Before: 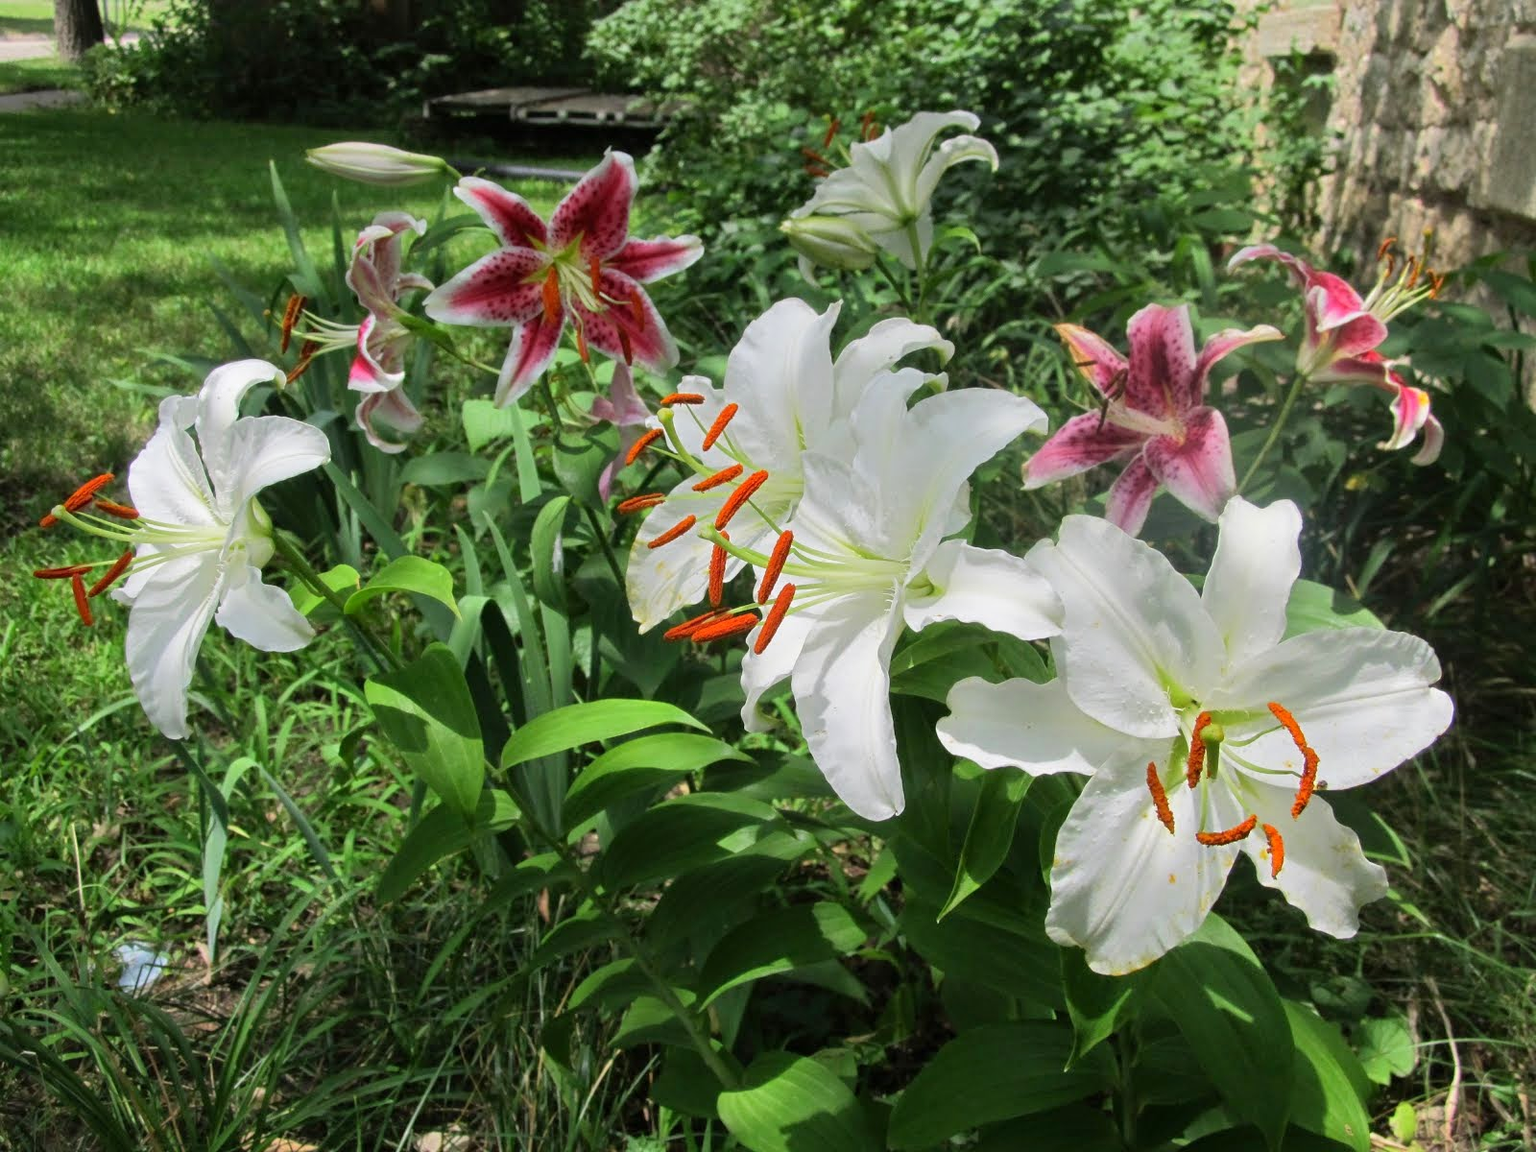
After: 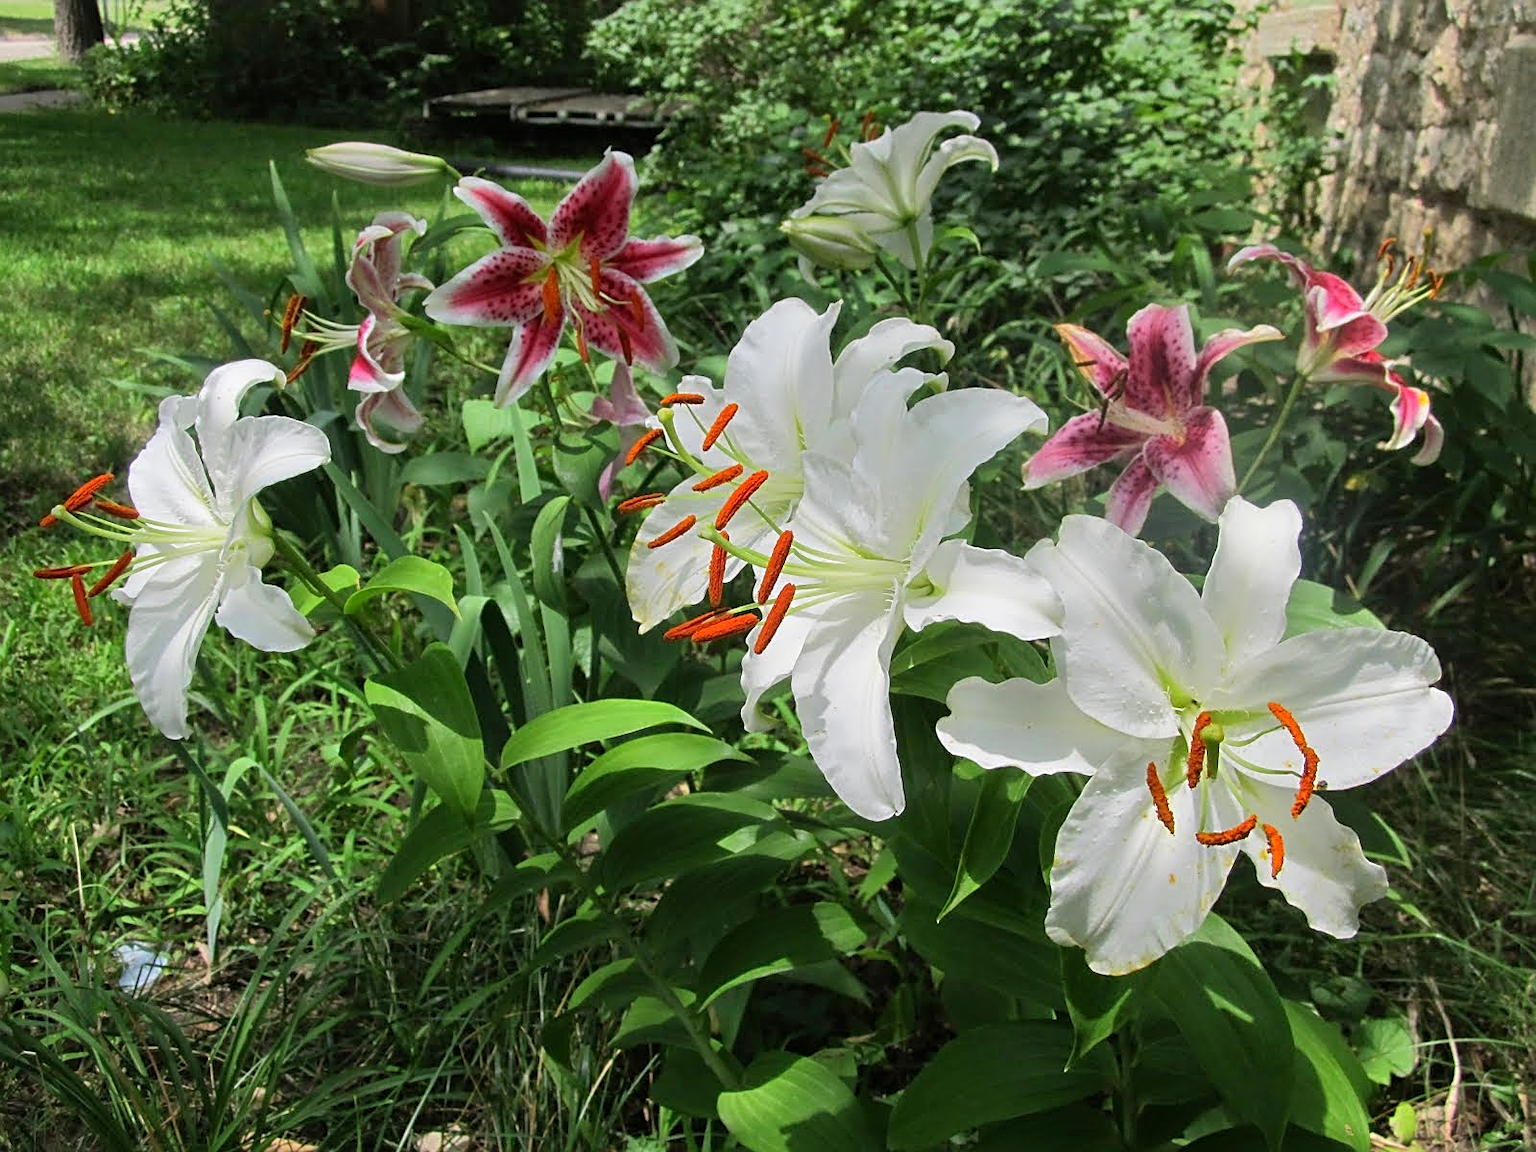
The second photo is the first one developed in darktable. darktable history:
sharpen: radius 1.956
